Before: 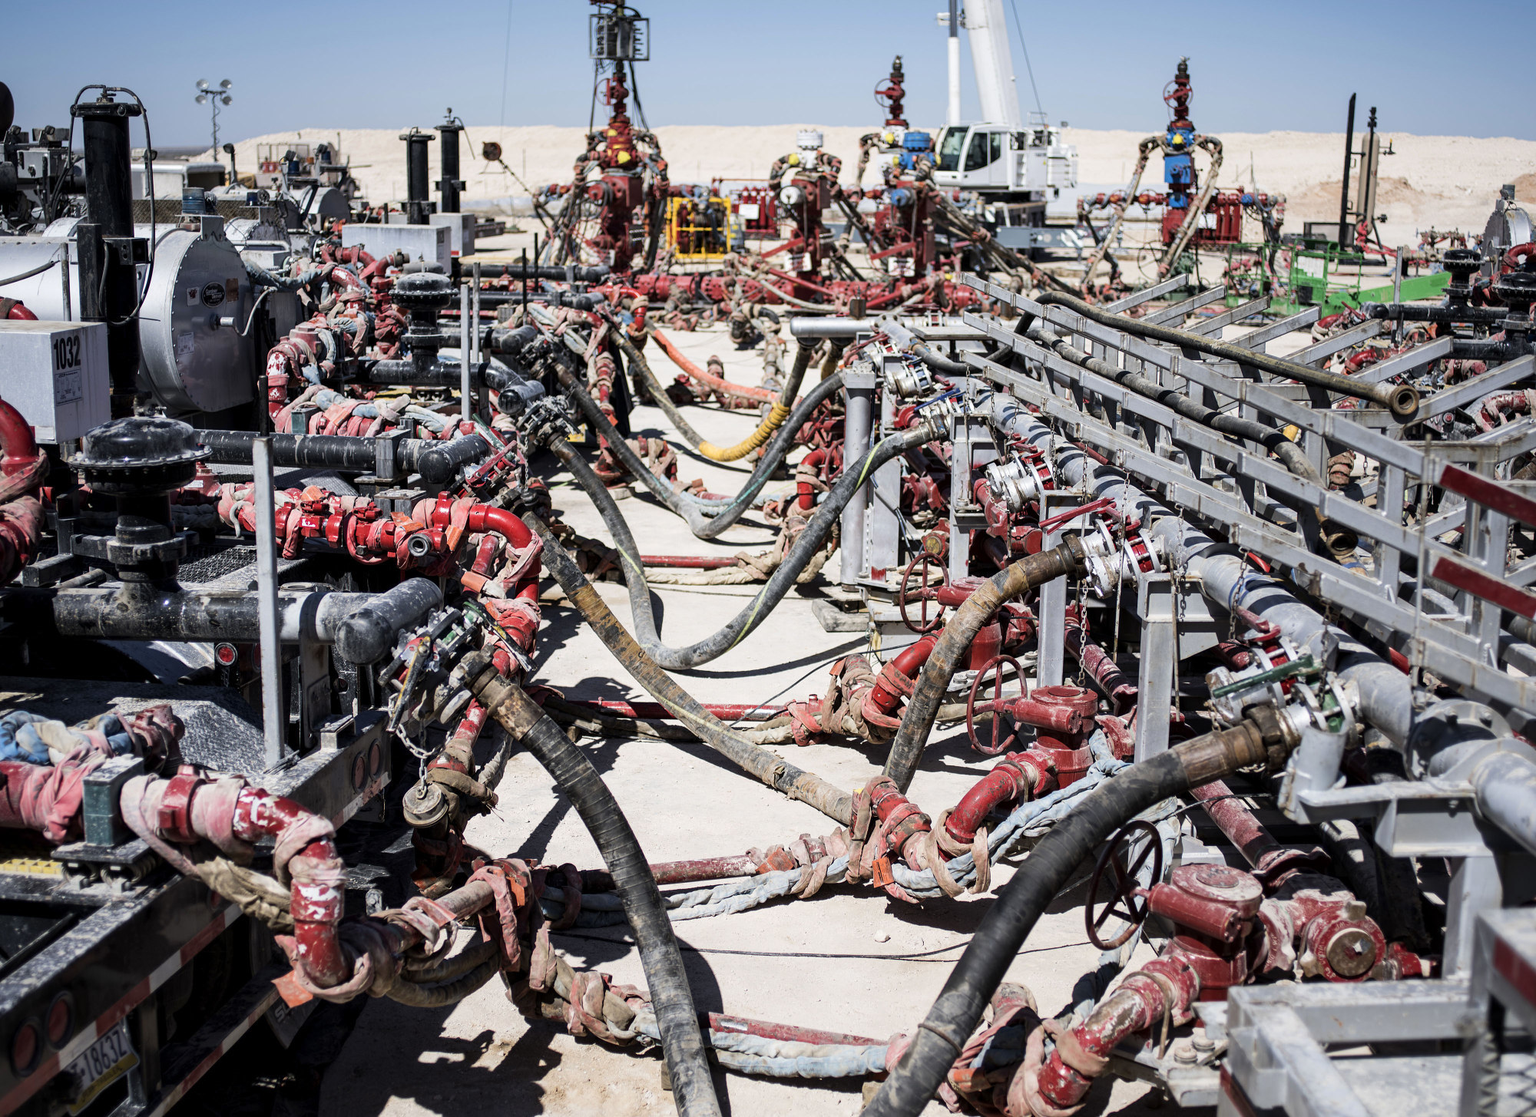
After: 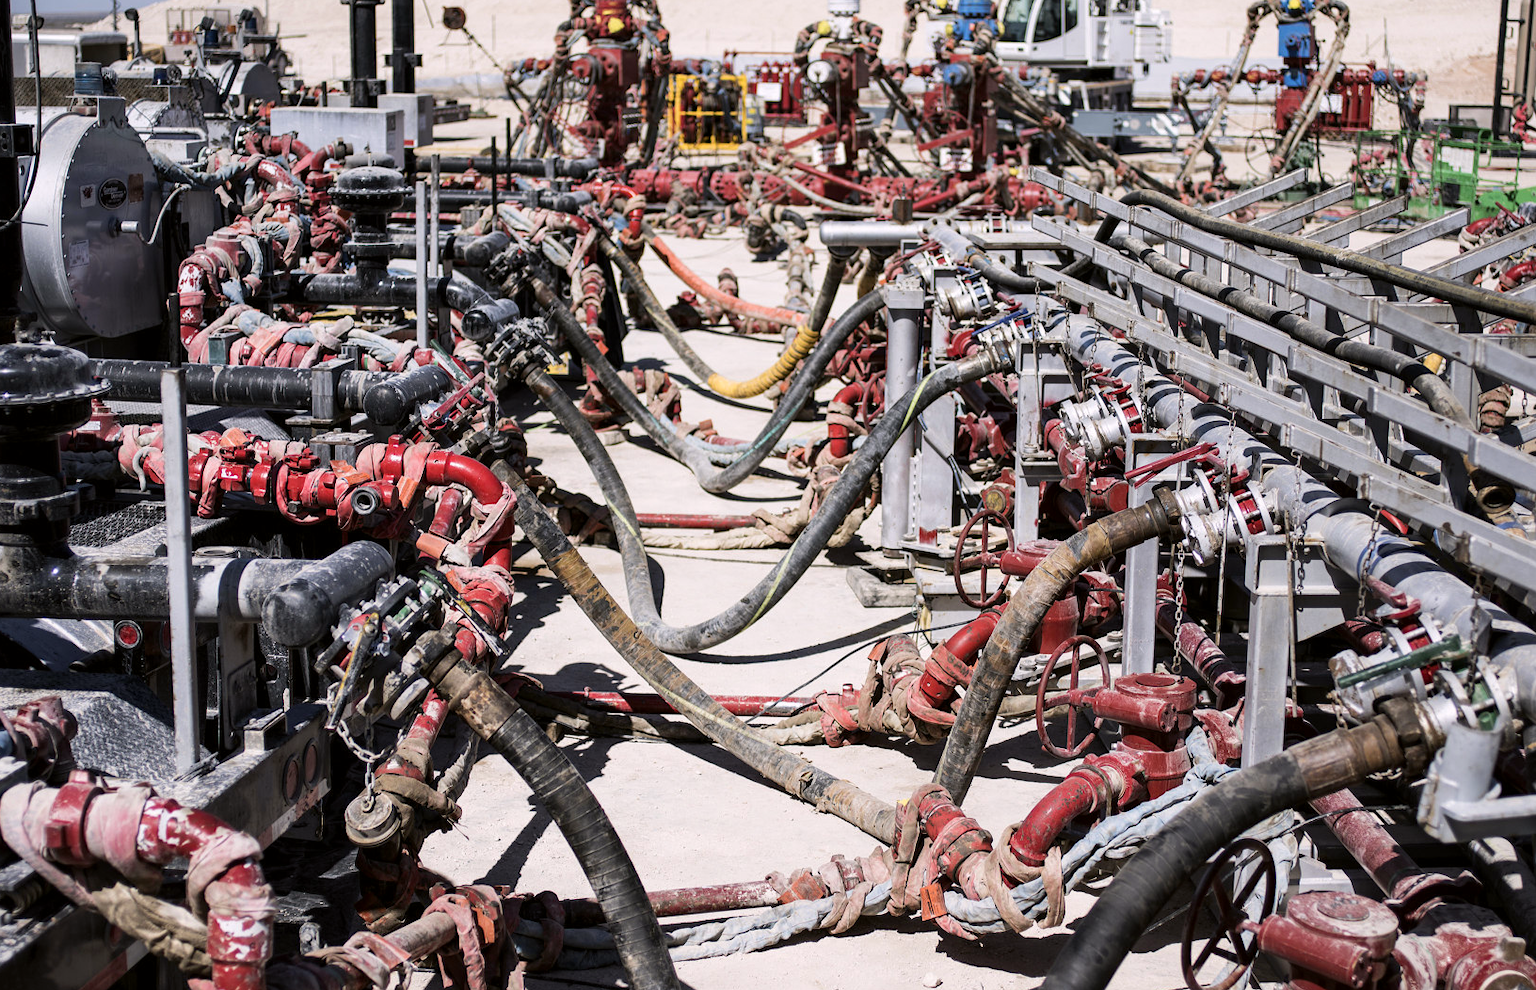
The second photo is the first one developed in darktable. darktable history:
crop: left 7.907%, top 12.258%, right 10.481%, bottom 15.412%
color correction: highlights a* 3.04, highlights b* -1.52, shadows a* -0.084, shadows b* 2.18, saturation 0.983
